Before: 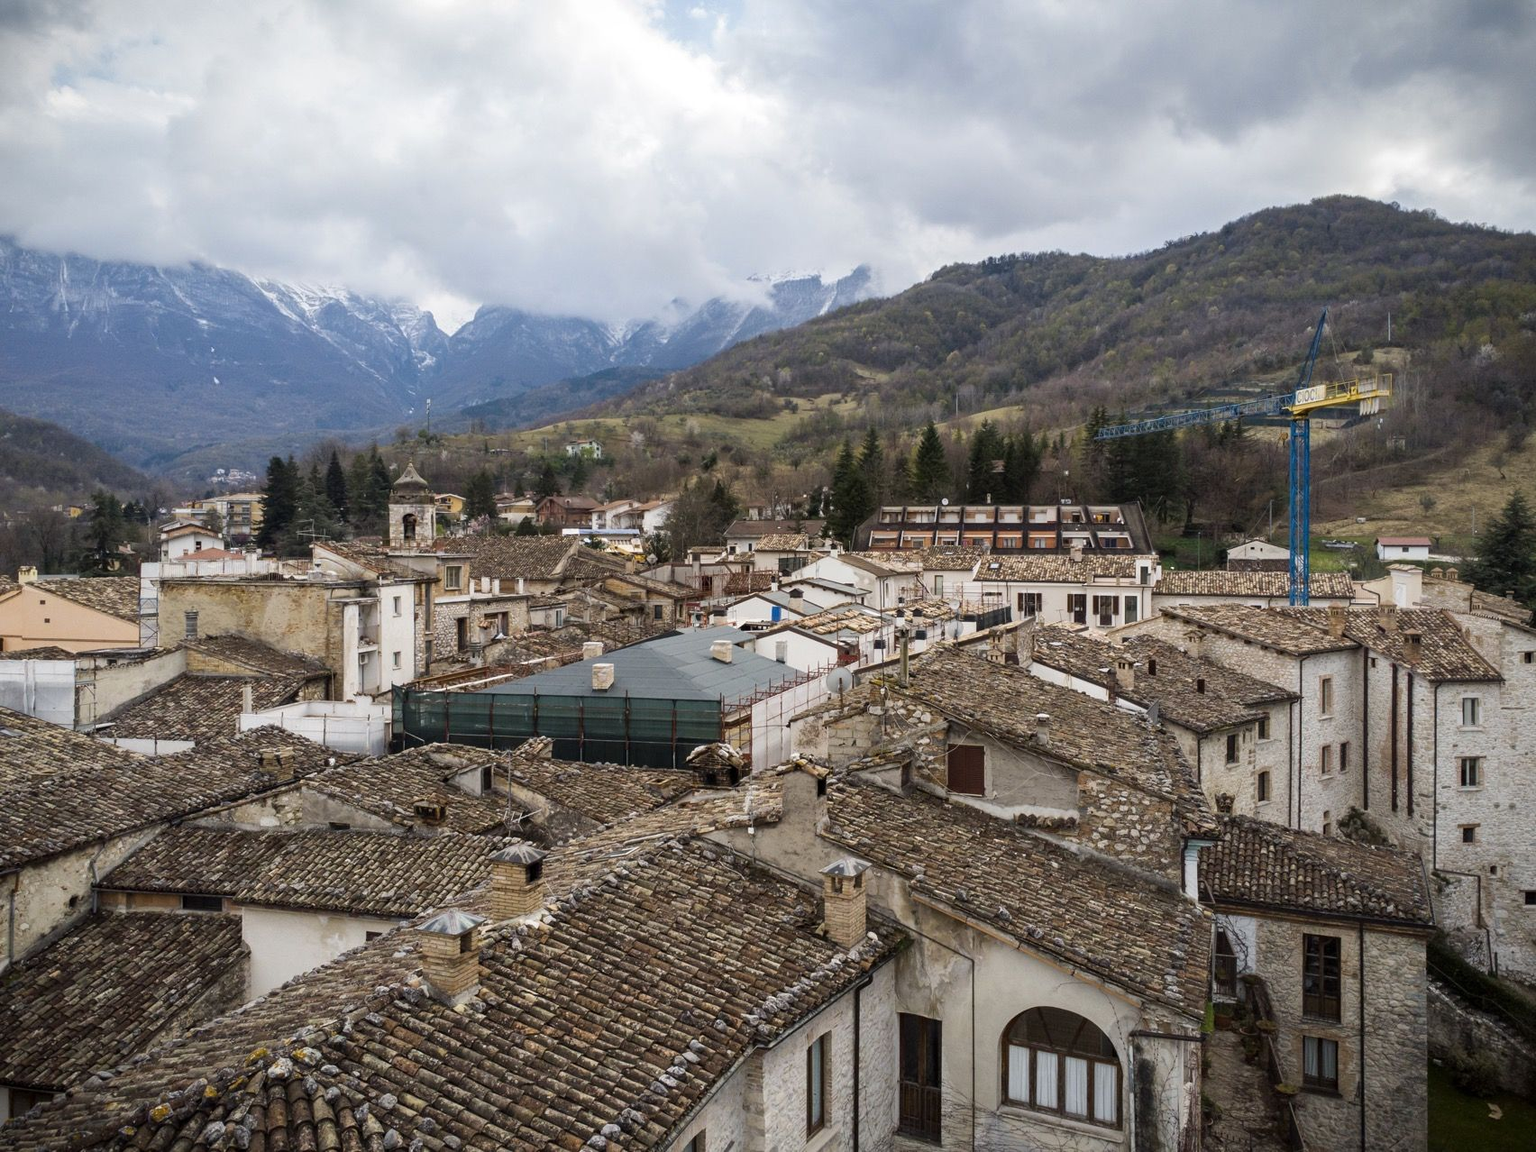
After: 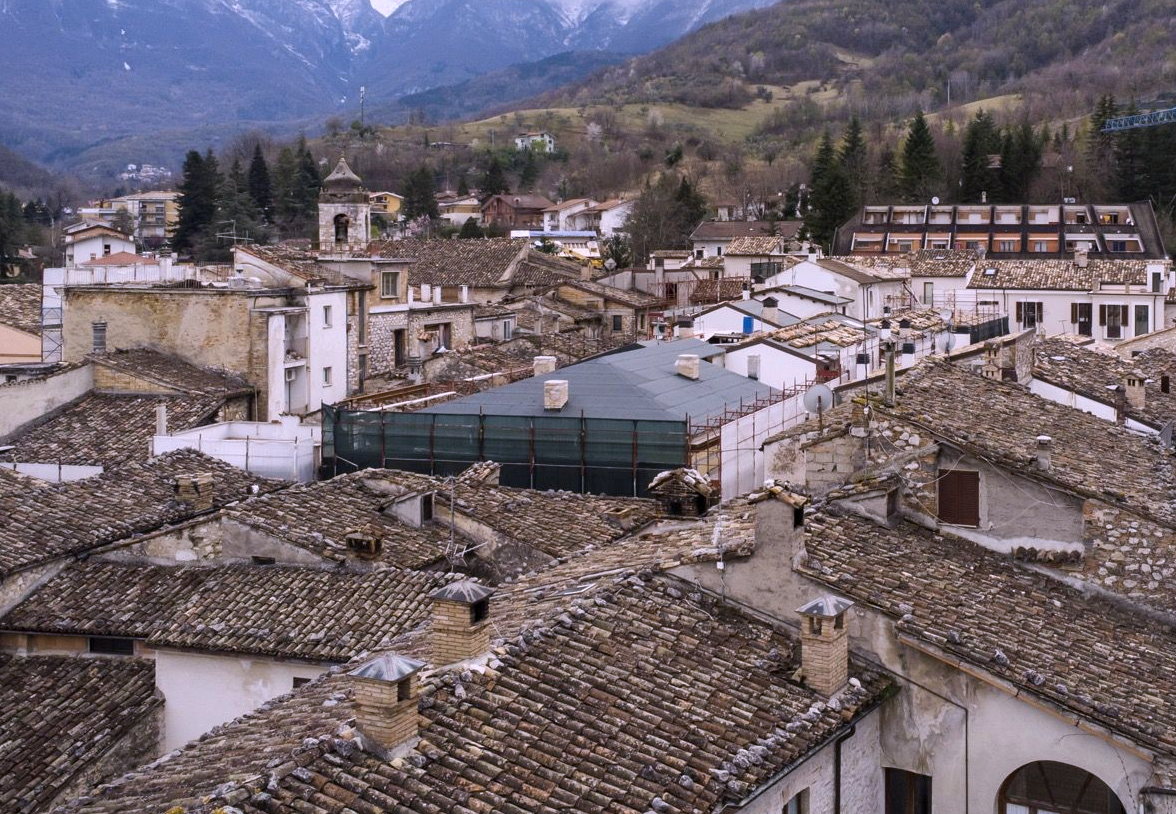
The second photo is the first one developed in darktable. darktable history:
crop: left 6.674%, top 27.919%, right 24.268%, bottom 8.387%
color calibration: output R [1.063, -0.012, -0.003, 0], output B [-0.079, 0.047, 1, 0], x 0.381, y 0.391, temperature 4088.81 K
